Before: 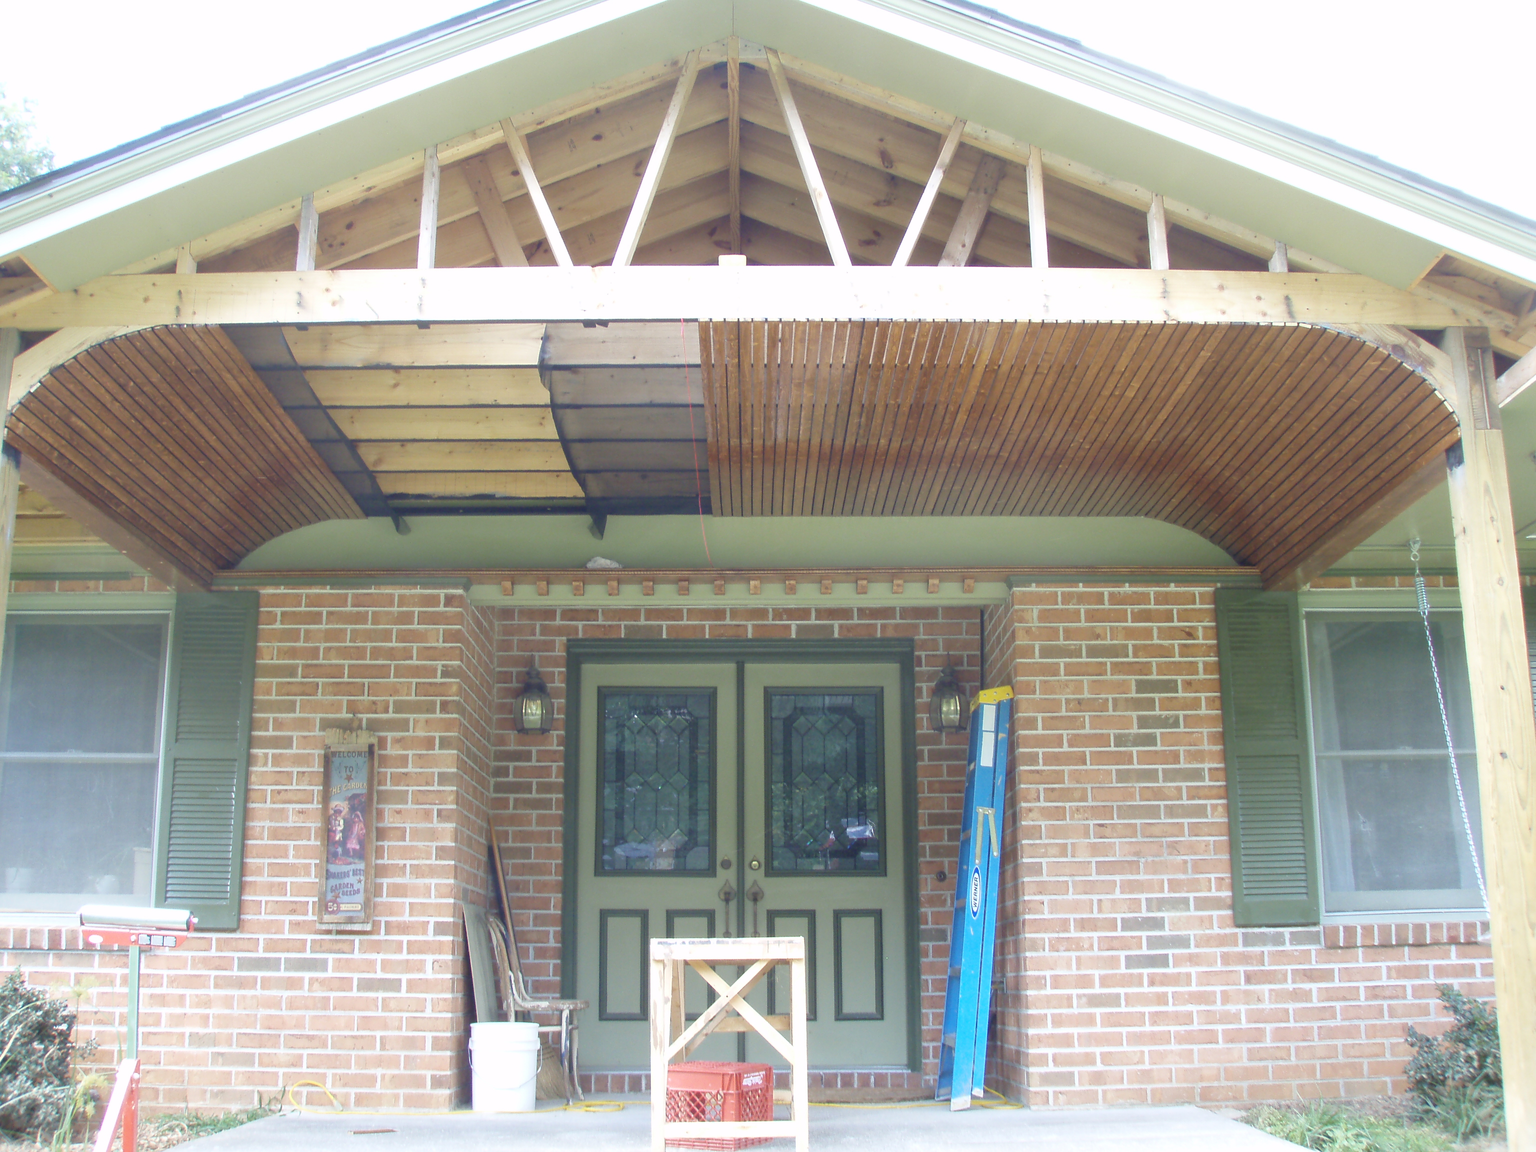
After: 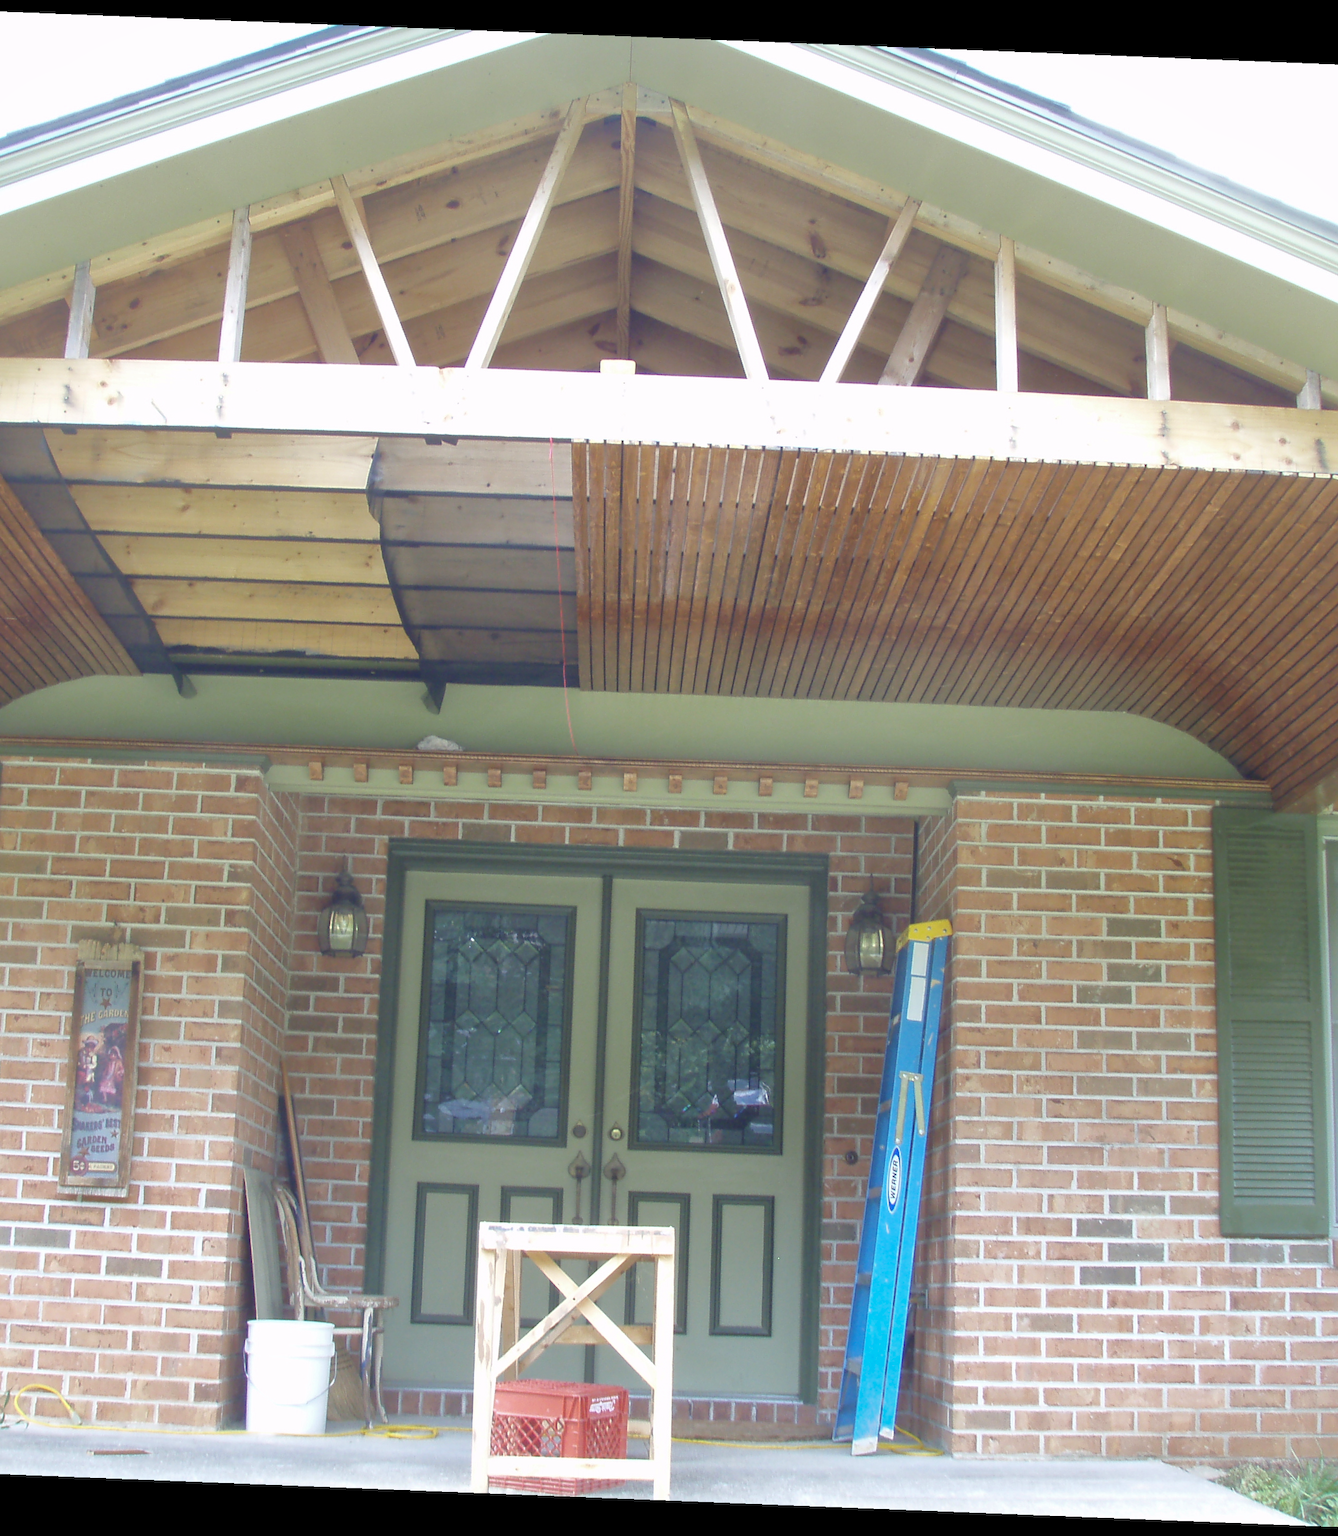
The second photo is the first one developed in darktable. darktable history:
exposure: compensate highlight preservation false
rotate and perspective: rotation 2.27°, automatic cropping off
shadows and highlights: on, module defaults
crop and rotate: left 17.732%, right 15.423%
